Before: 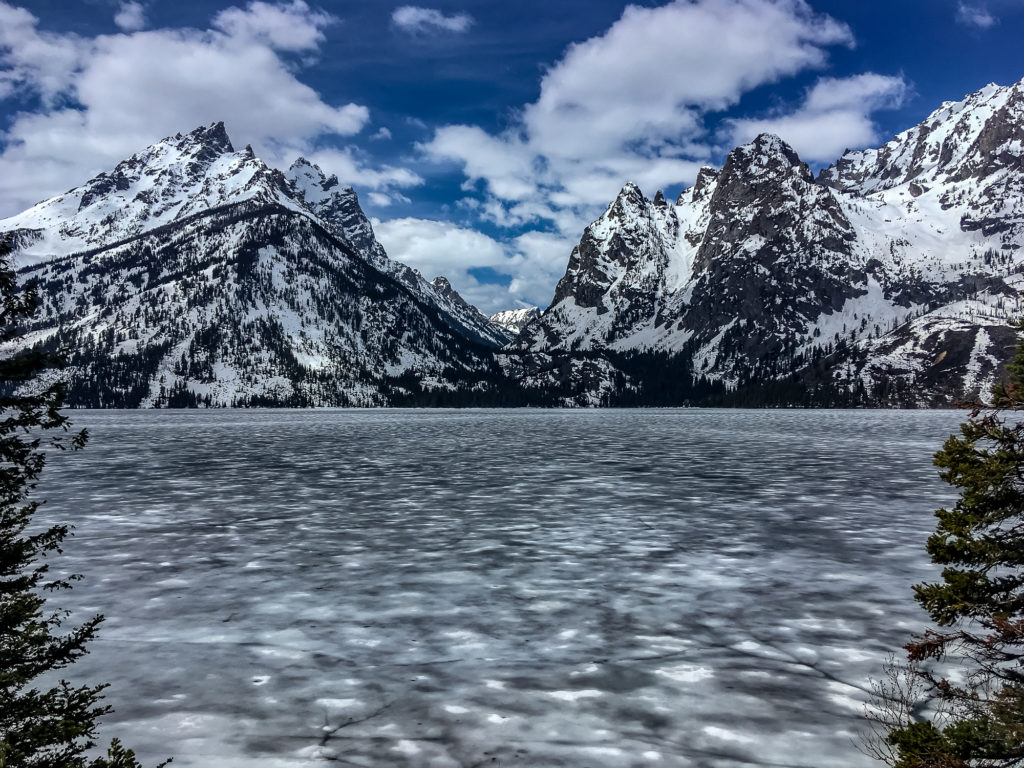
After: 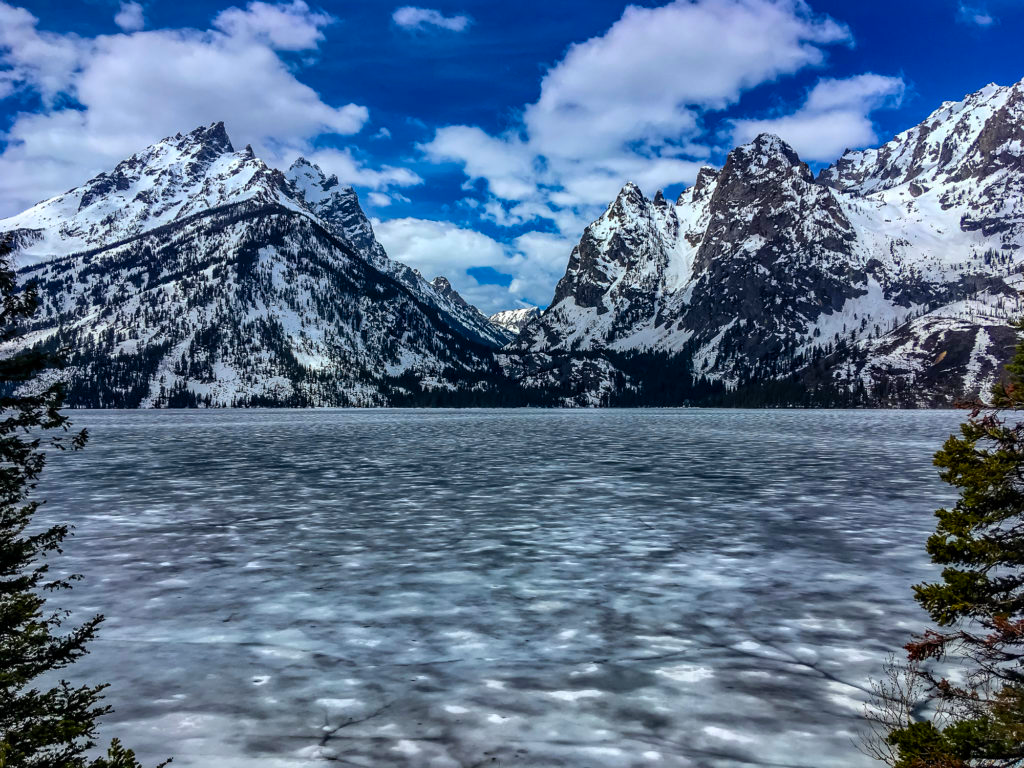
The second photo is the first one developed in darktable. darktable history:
color balance rgb: perceptual saturation grading › global saturation 25%, global vibrance 10%
color correction: saturation 1.32
